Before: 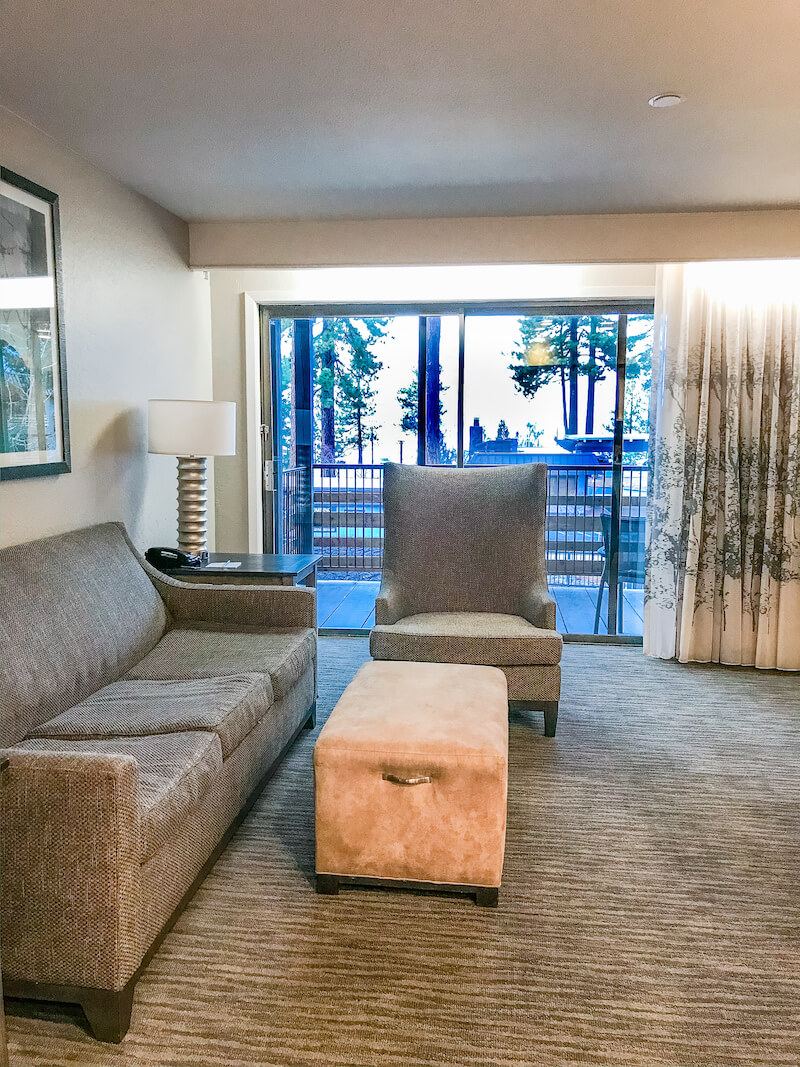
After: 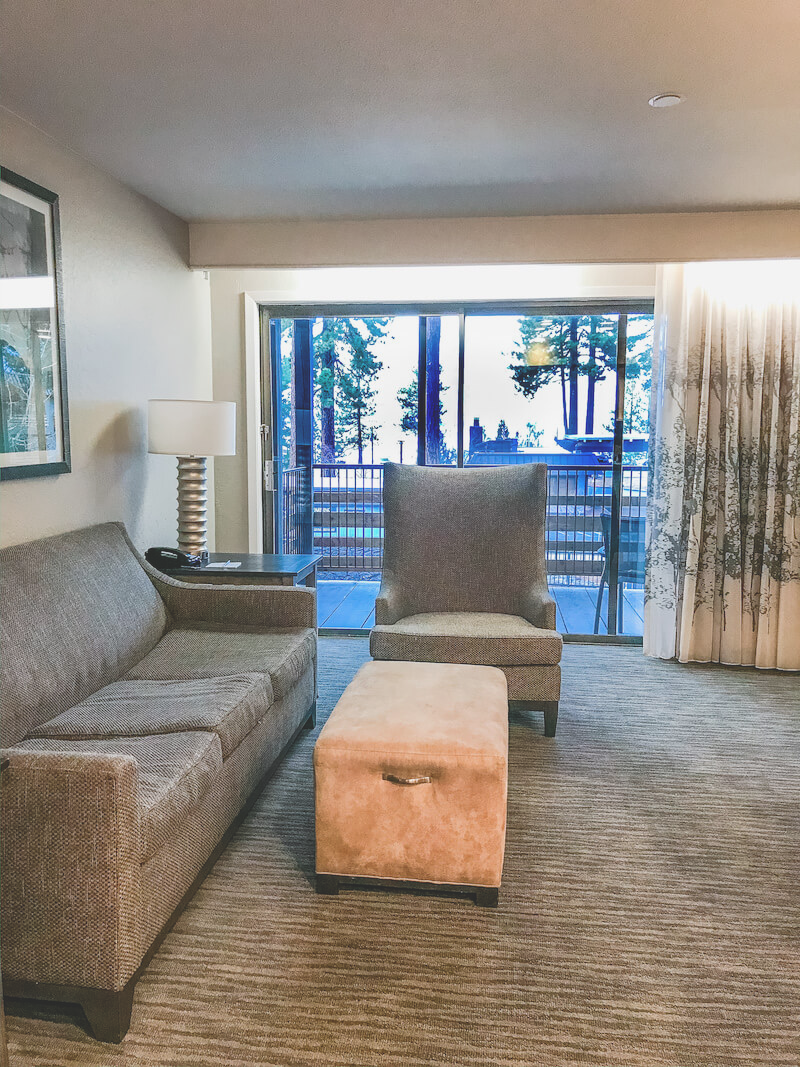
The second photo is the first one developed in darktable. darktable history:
exposure: black level correction -0.025, exposure -0.12 EV, compensate highlight preservation false
